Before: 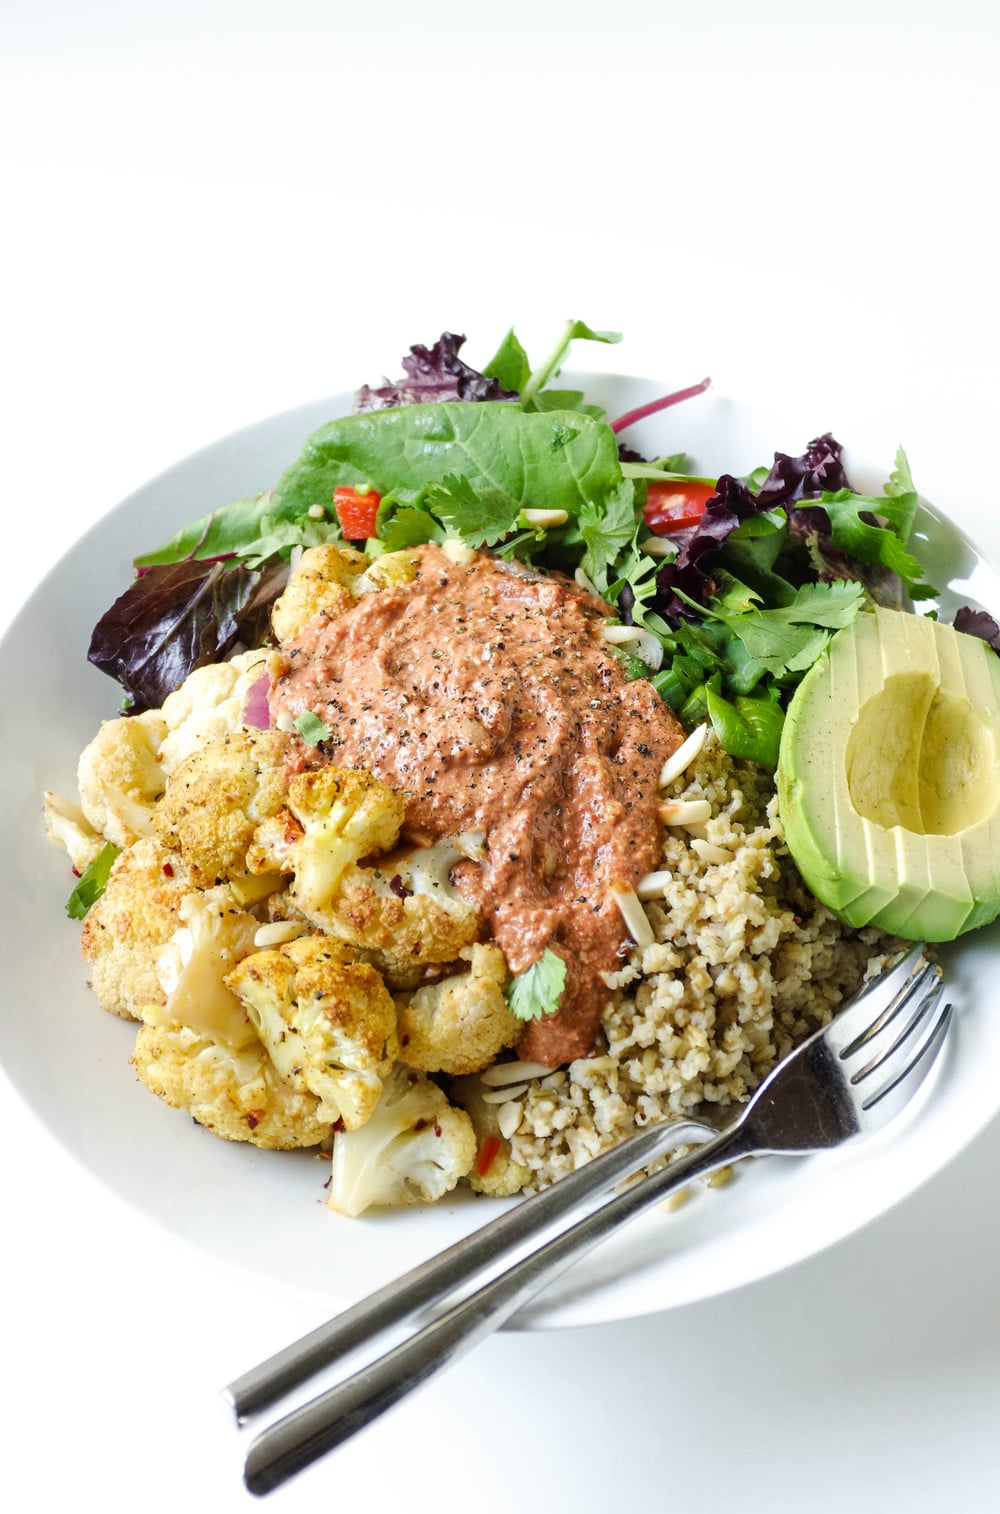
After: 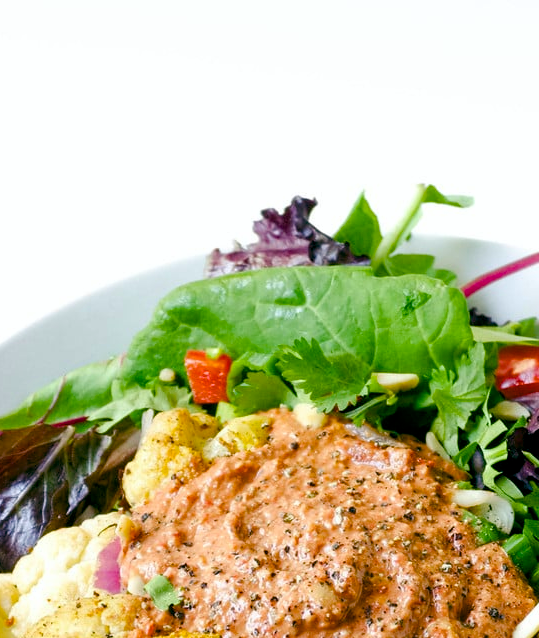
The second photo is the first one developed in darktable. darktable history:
crop: left 14.907%, top 9.042%, right 31.131%, bottom 48.787%
color balance rgb: shadows lift › chroma 2.022%, shadows lift › hue 222.65°, global offset › luminance -0.341%, global offset › chroma 0.118%, global offset › hue 162.5°, perceptual saturation grading › global saturation 35.11%, perceptual saturation grading › highlights -29.994%, perceptual saturation grading › shadows 35.333%, global vibrance 20%
